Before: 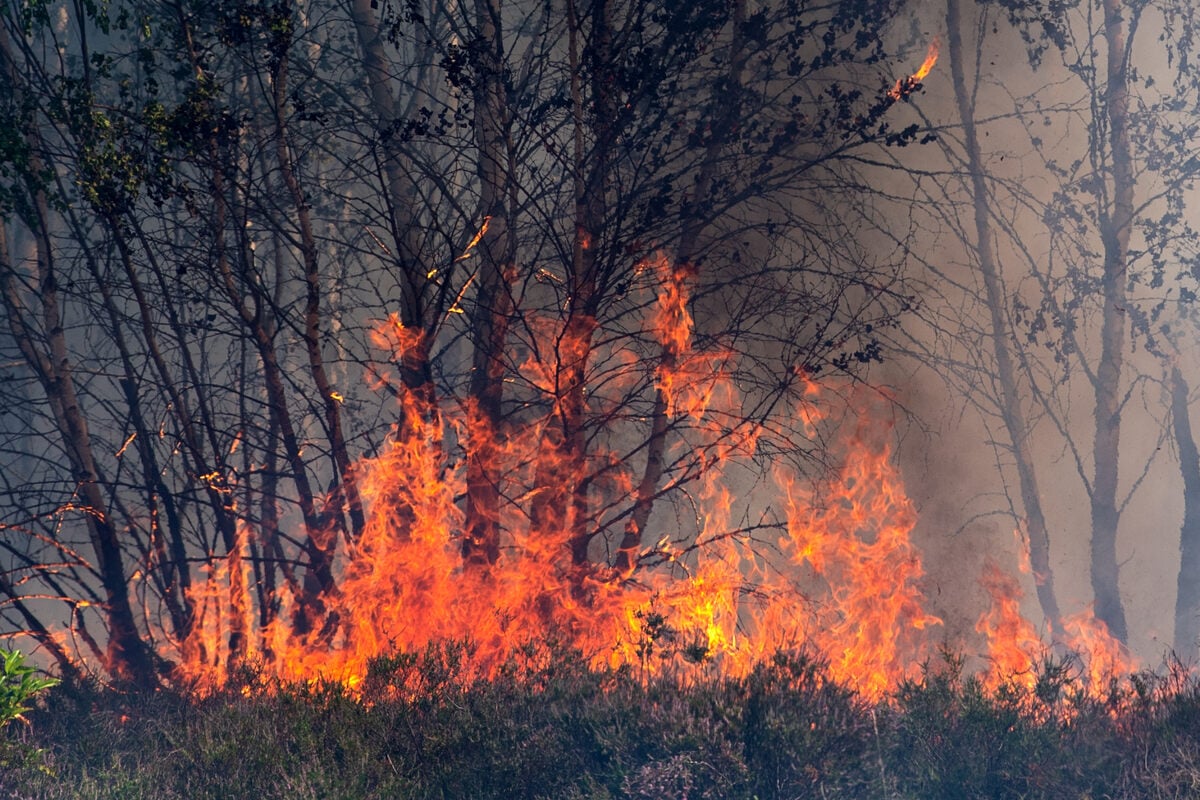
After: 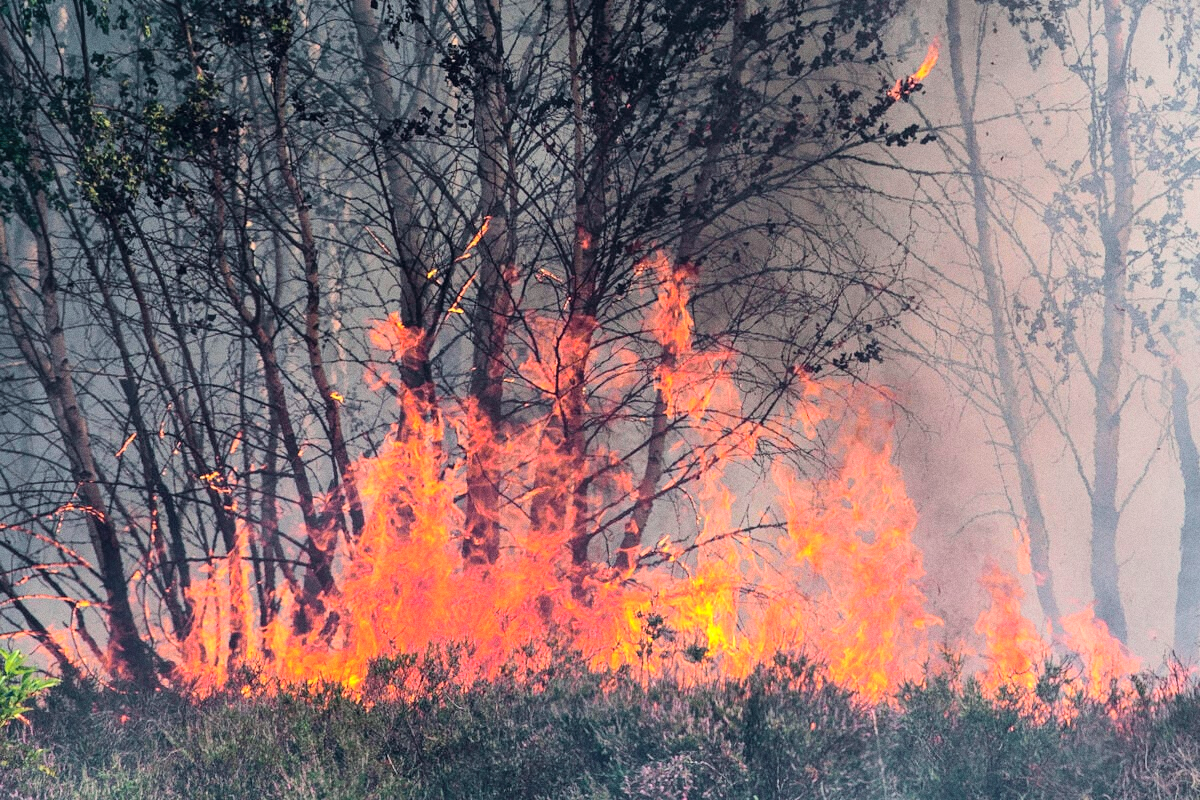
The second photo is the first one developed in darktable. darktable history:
global tonemap: drago (0.7, 100)
grain: on, module defaults
tone curve: curves: ch0 [(0, 0.003) (0.056, 0.041) (0.211, 0.187) (0.482, 0.519) (0.836, 0.864) (0.997, 0.984)]; ch1 [(0, 0) (0.276, 0.206) (0.393, 0.364) (0.482, 0.471) (0.506, 0.5) (0.523, 0.523) (0.572, 0.604) (0.635, 0.665) (0.695, 0.759) (1, 1)]; ch2 [(0, 0) (0.438, 0.456) (0.473, 0.47) (0.503, 0.503) (0.536, 0.527) (0.562, 0.584) (0.612, 0.61) (0.679, 0.72) (1, 1)], color space Lab, independent channels, preserve colors none
